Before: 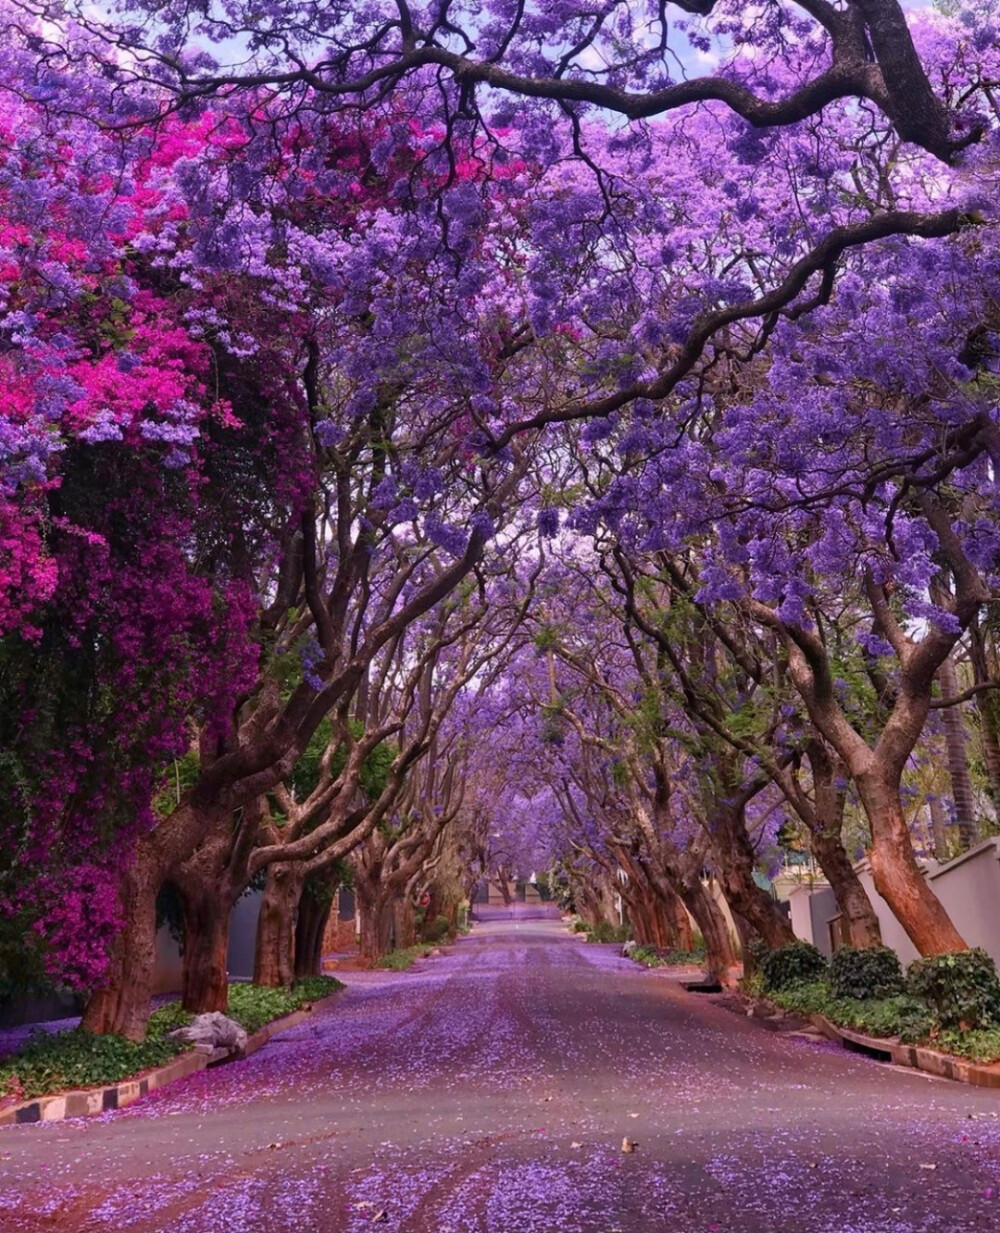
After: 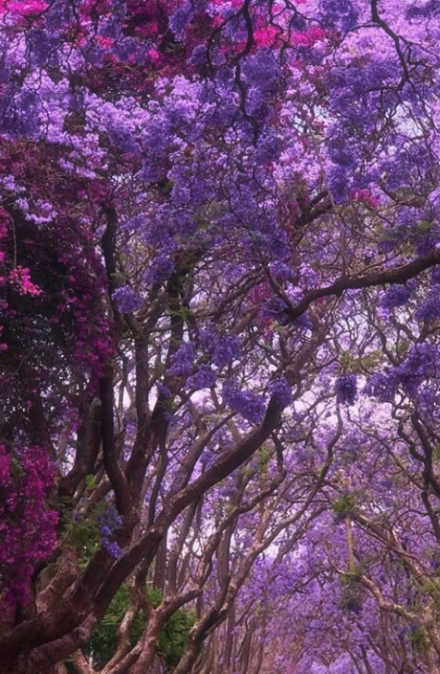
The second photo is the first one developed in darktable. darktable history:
tone curve: curves: ch0 [(0, 0) (0.003, 0.003) (0.011, 0.011) (0.025, 0.024) (0.044, 0.043) (0.069, 0.068) (0.1, 0.098) (0.136, 0.133) (0.177, 0.174) (0.224, 0.22) (0.277, 0.272) (0.335, 0.329) (0.399, 0.391) (0.468, 0.459) (0.543, 0.545) (0.623, 0.625) (0.709, 0.711) (0.801, 0.802) (0.898, 0.898) (1, 1)], preserve colors none
haze removal: strength -0.104, compatibility mode true, adaptive false
crop: left 20.256%, top 10.86%, right 35.73%, bottom 34.447%
